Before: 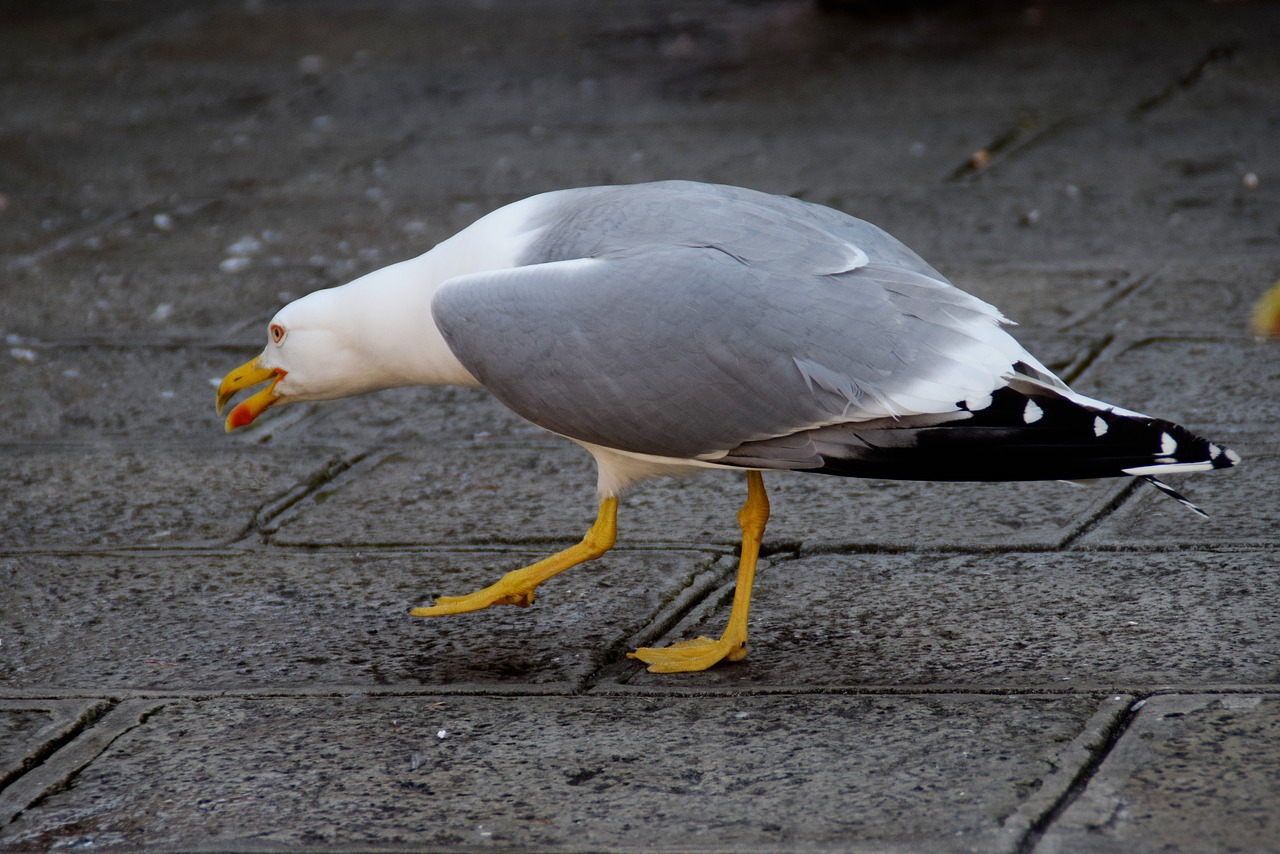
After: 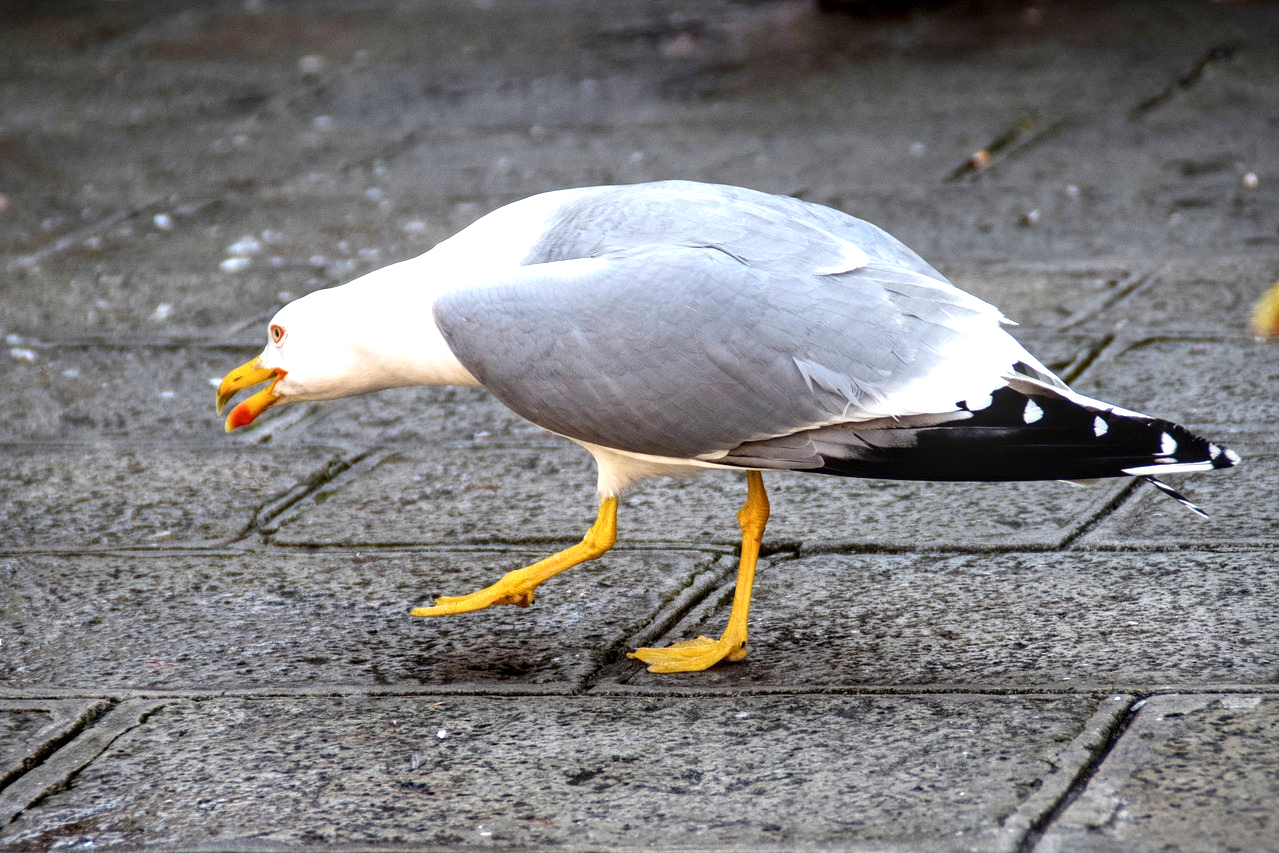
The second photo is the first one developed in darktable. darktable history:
local contrast: on, module defaults
exposure: exposure 1.248 EV, compensate highlight preservation false
shadows and highlights: radius 333.29, shadows 54.42, highlights -99.22, compress 94.54%, soften with gaussian
